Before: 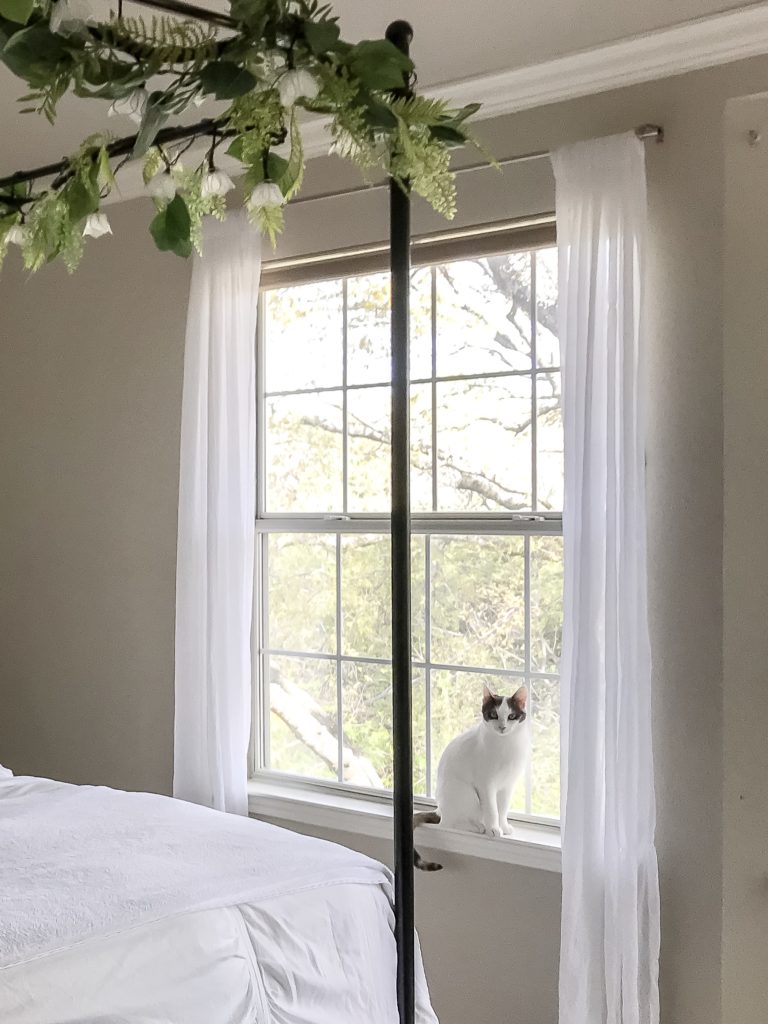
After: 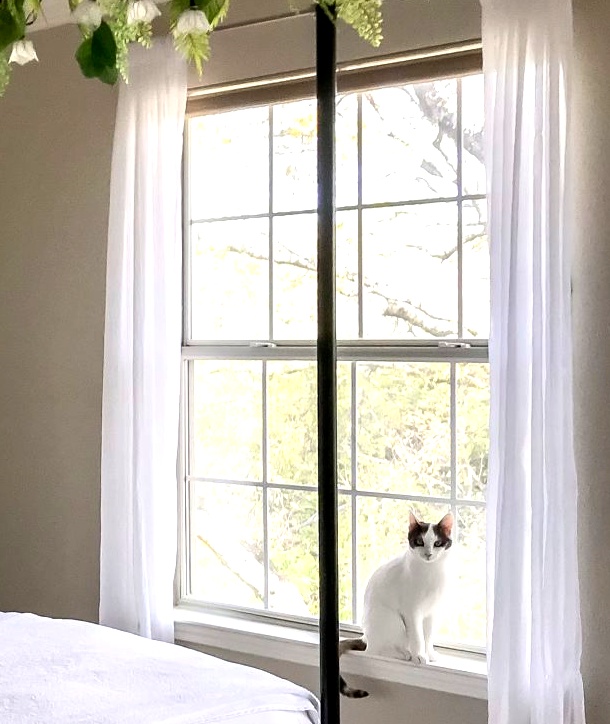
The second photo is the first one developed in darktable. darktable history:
crop: left 9.712%, top 16.928%, right 10.845%, bottom 12.332%
color balance: lift [0.991, 1, 1, 1], gamma [0.996, 1, 1, 1], input saturation 98.52%, contrast 20.34%, output saturation 103.72%
